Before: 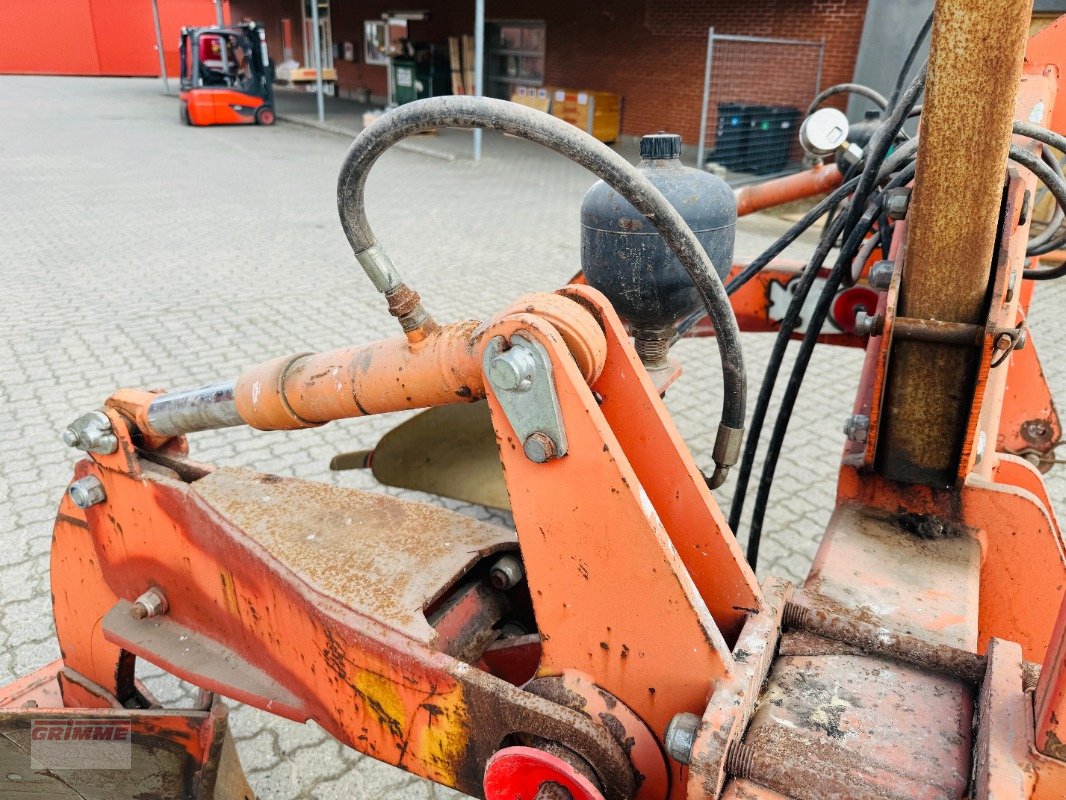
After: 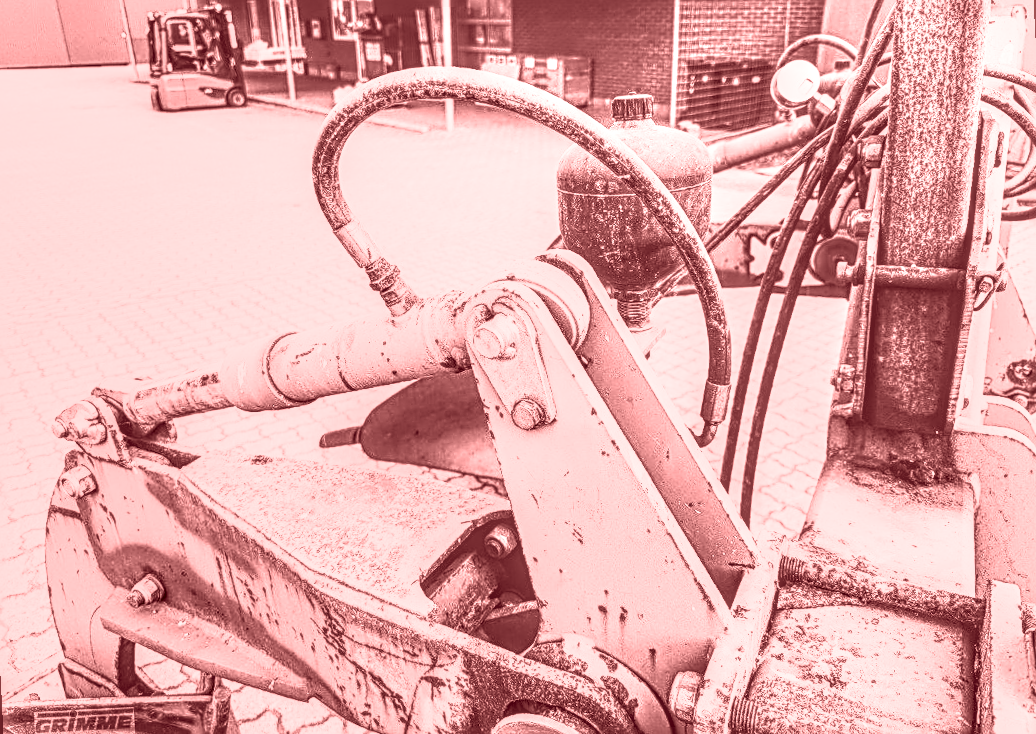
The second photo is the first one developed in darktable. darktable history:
sharpen: radius 2.531, amount 0.628
local contrast: highlights 115%, shadows 42%, detail 293%
colorize: saturation 51%, source mix 50.67%, lightness 50.67%
rotate and perspective: rotation -3°, crop left 0.031, crop right 0.968, crop top 0.07, crop bottom 0.93
contrast brightness saturation: contrast 0.62, brightness 0.34, saturation 0.14
